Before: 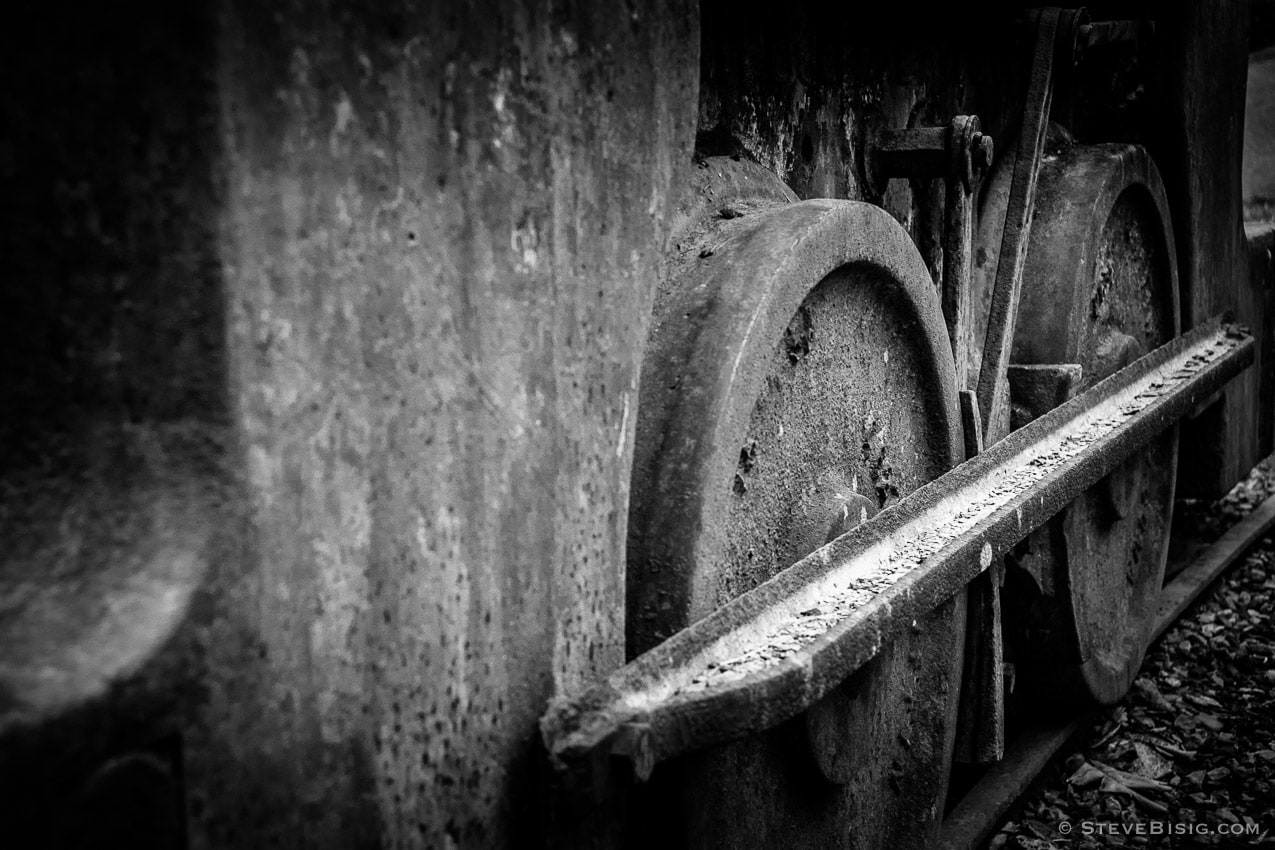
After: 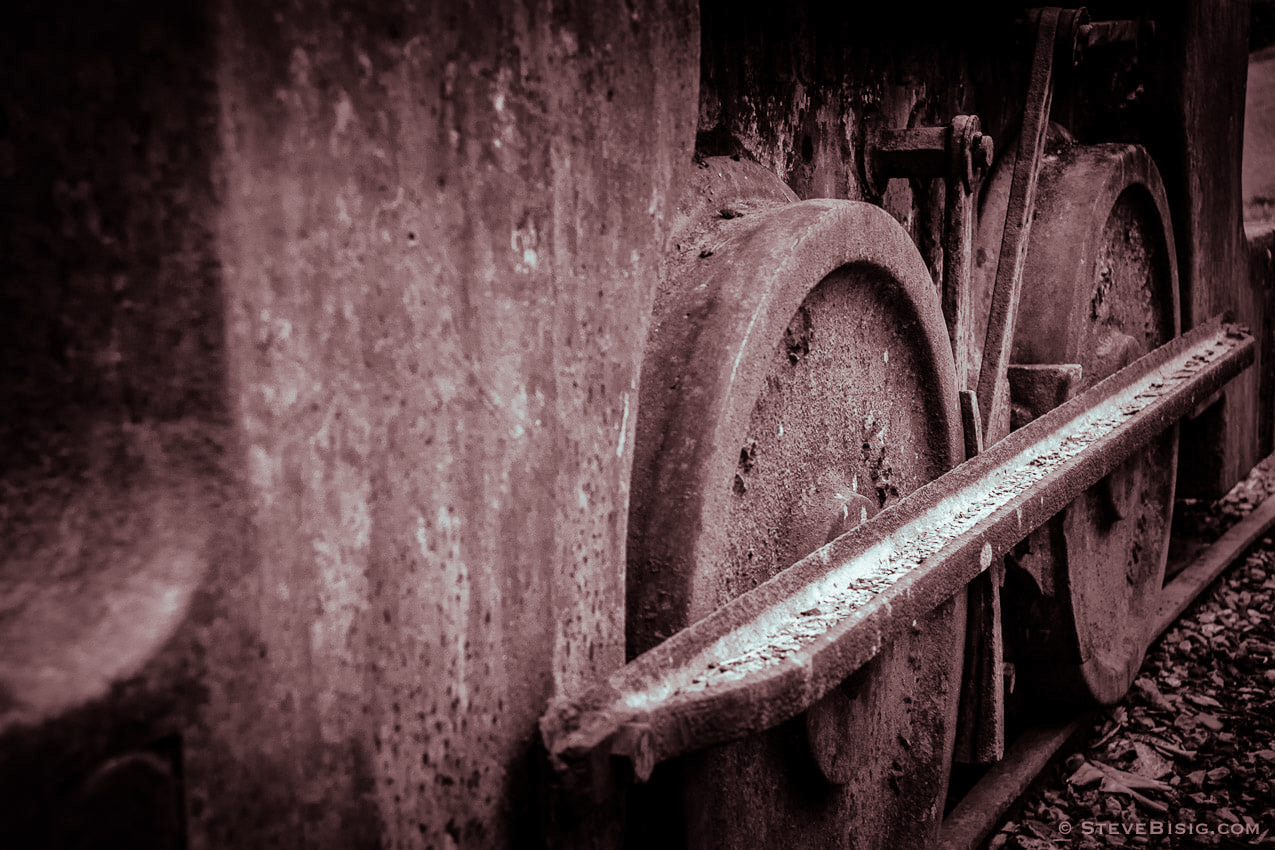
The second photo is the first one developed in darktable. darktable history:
split-toning: shadows › saturation 0.3, highlights › hue 180°, highlights › saturation 0.3, compress 0%
shadows and highlights: highlights -60
